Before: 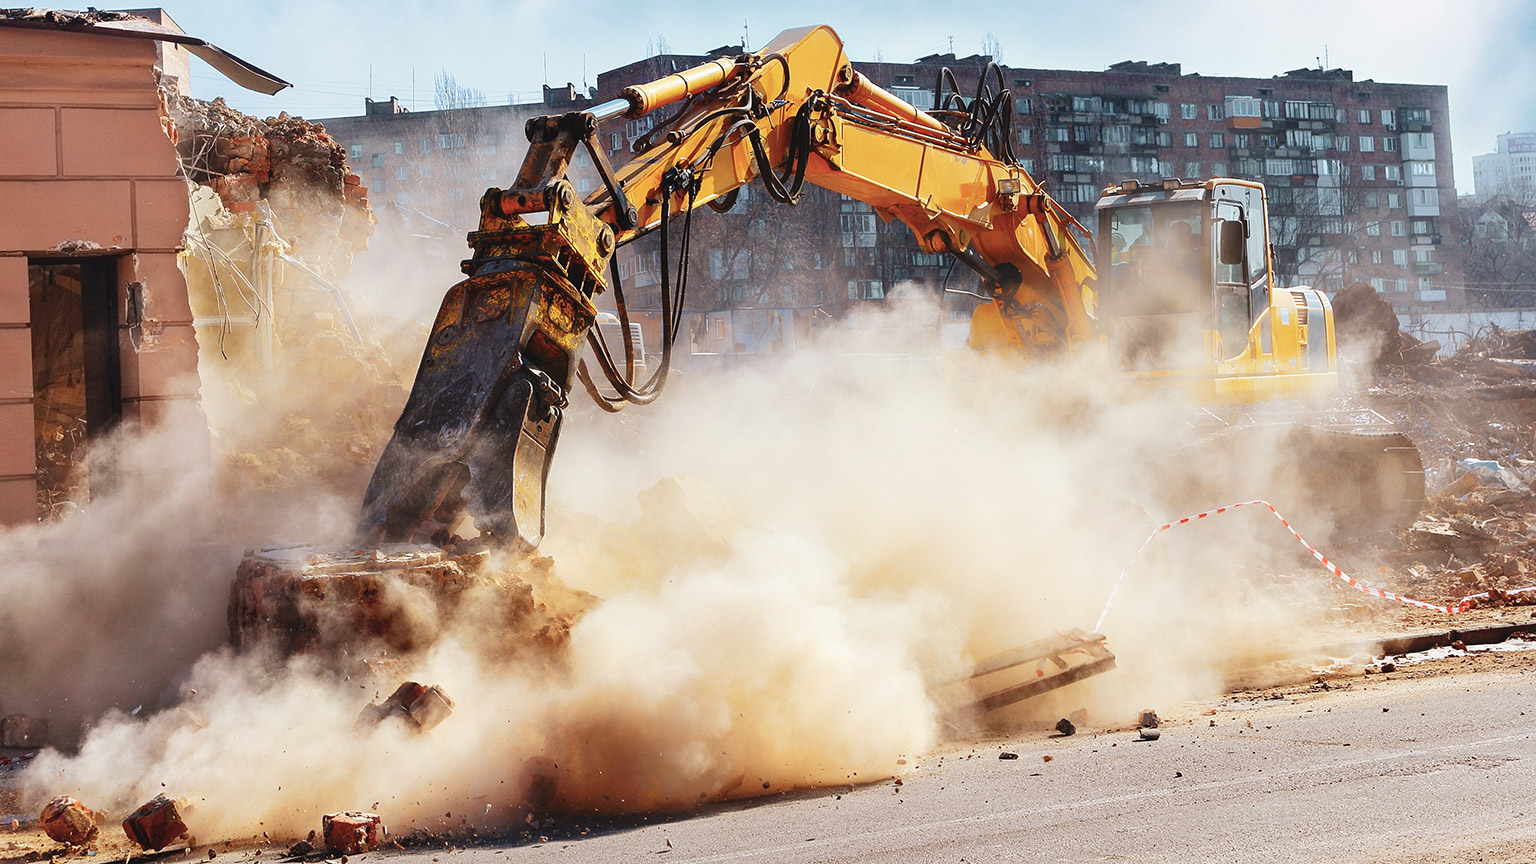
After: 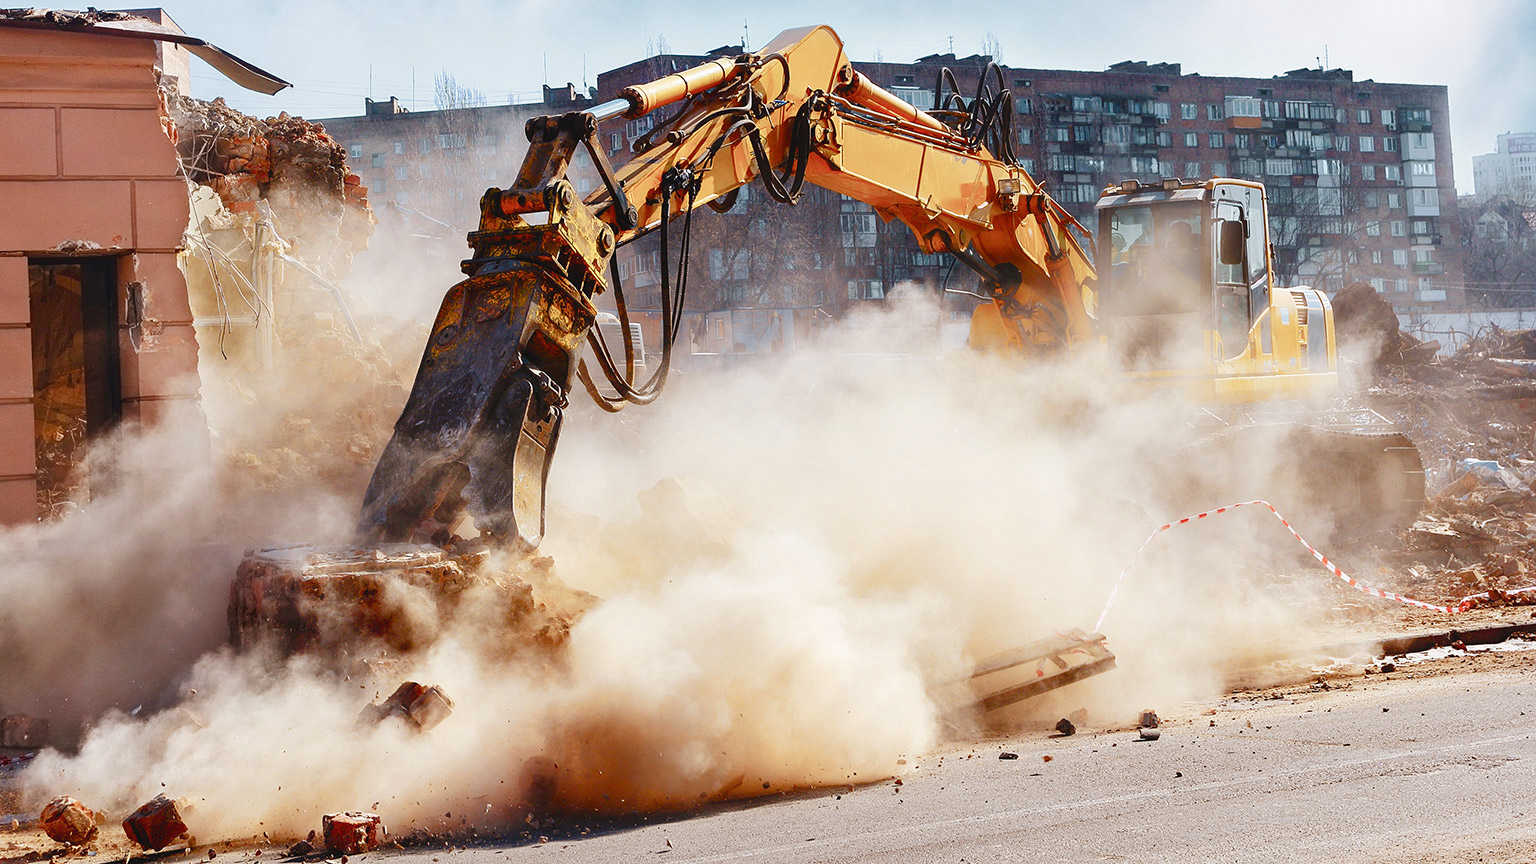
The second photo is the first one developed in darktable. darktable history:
color balance rgb: highlights gain › chroma 0.238%, highlights gain › hue 331.99°, perceptual saturation grading › global saturation 20%, perceptual saturation grading › highlights -49.127%, perceptual saturation grading › shadows 25.395%, global vibrance 14.636%
